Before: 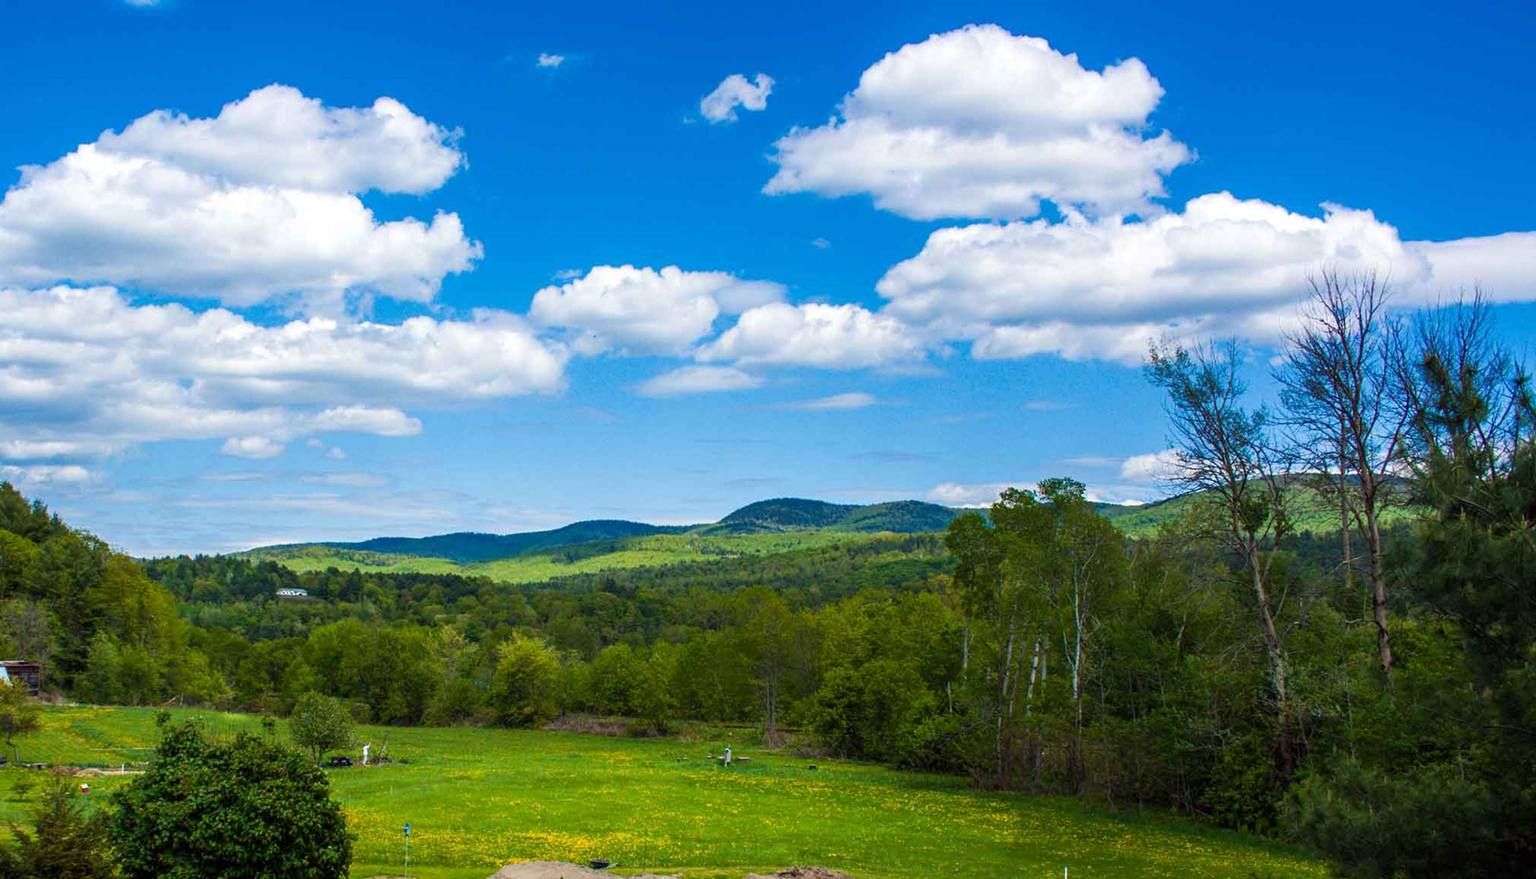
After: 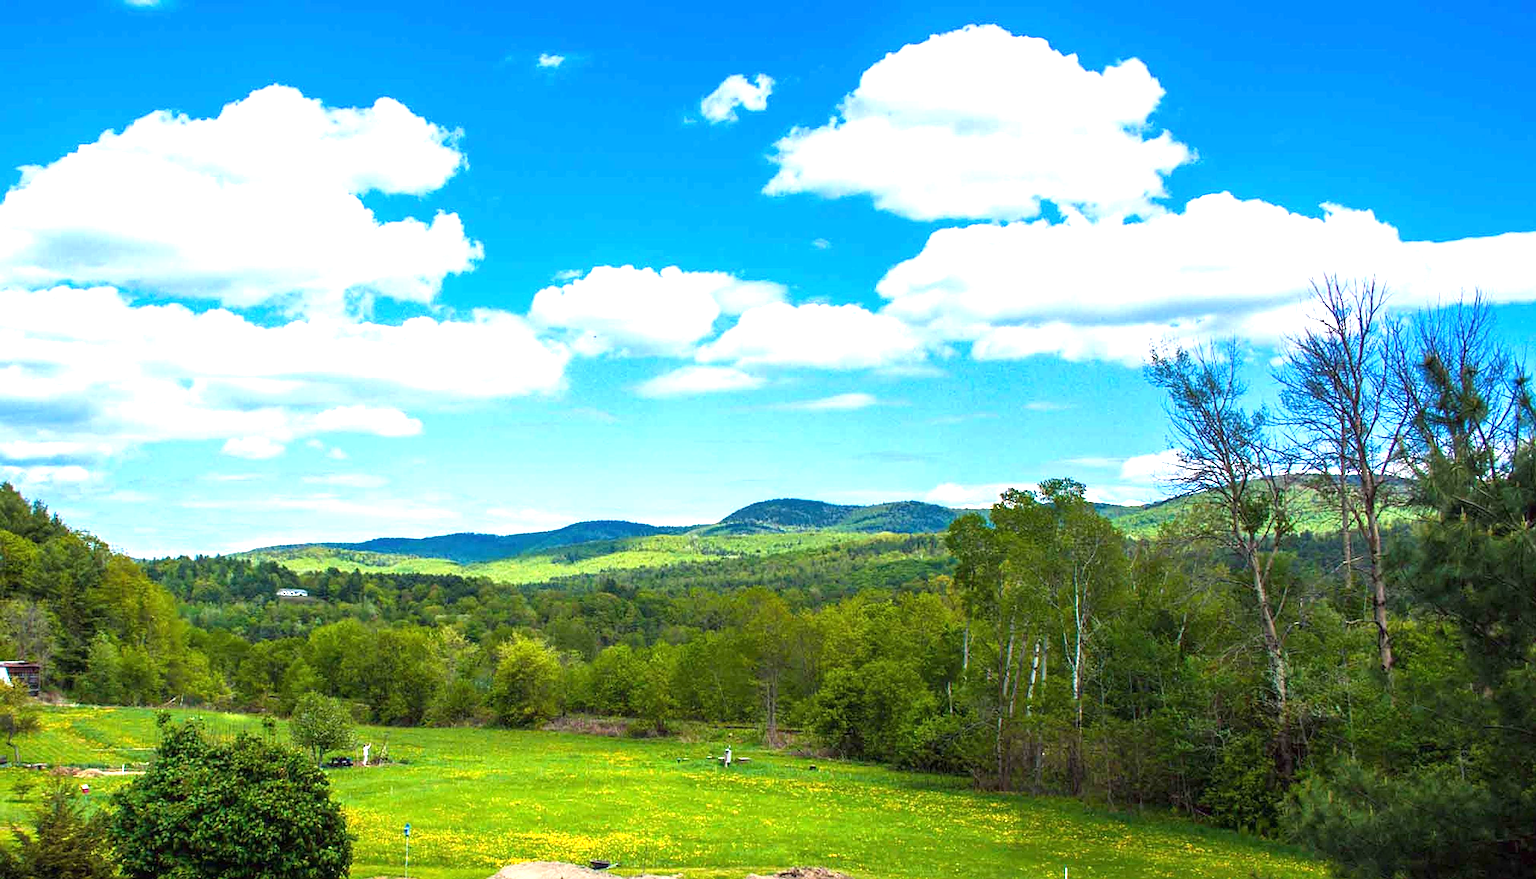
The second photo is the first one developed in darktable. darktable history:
sharpen: on, module defaults
exposure: black level correction 0, exposure 1.107 EV, compensate exposure bias true, compensate highlight preservation false
